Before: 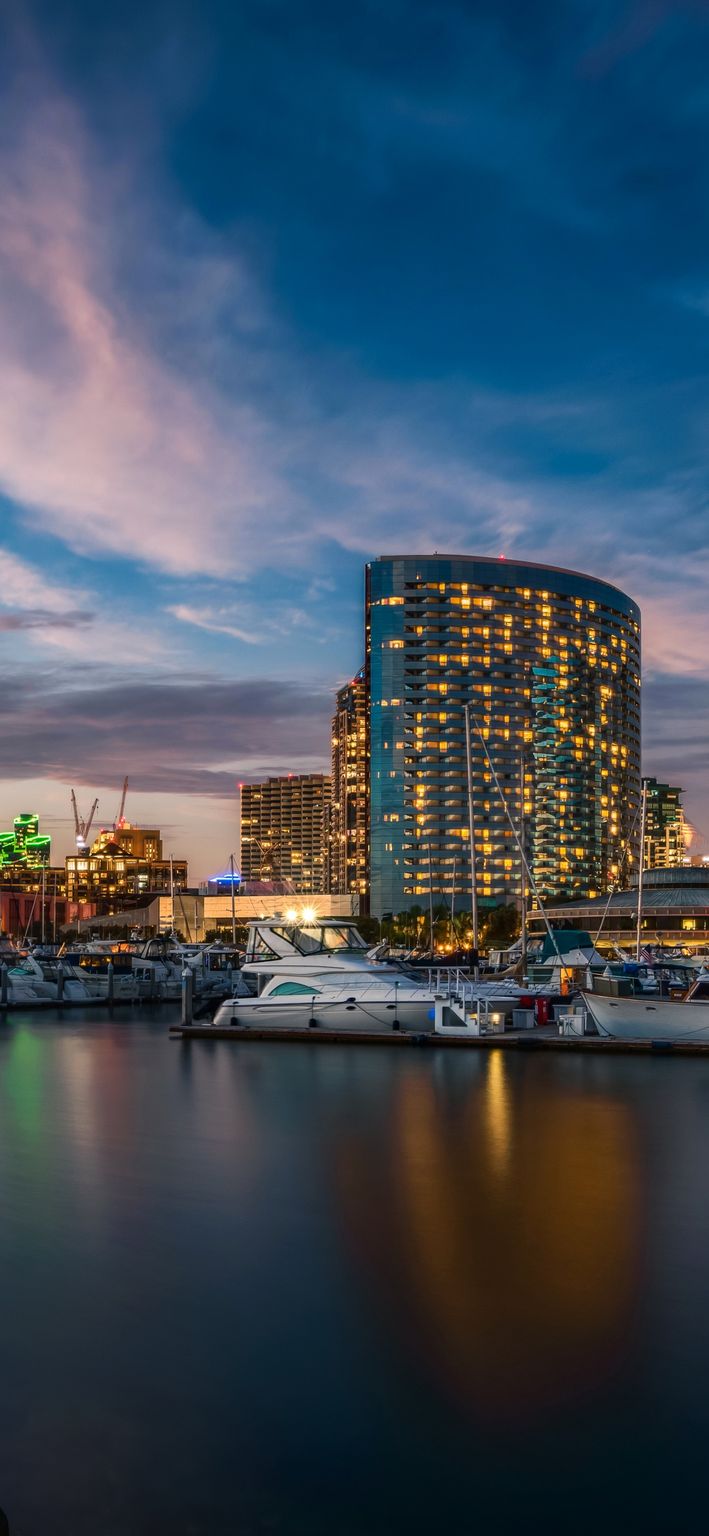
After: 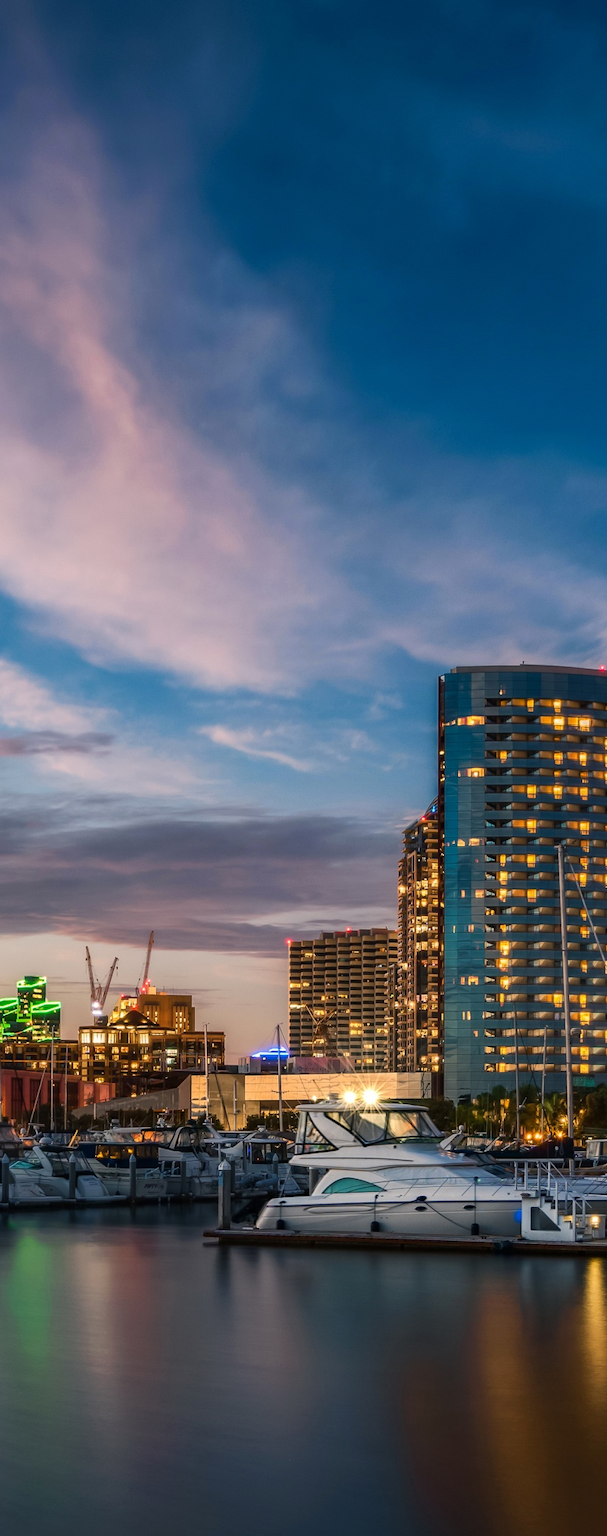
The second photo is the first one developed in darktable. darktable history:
crop: right 28.467%, bottom 16.544%
